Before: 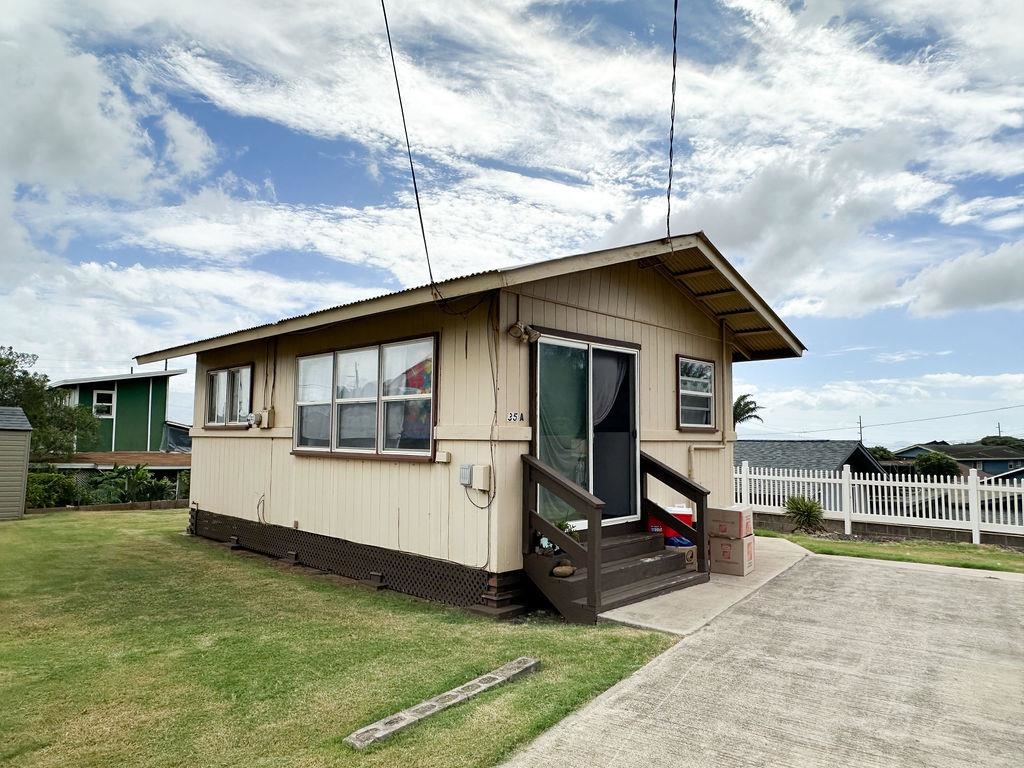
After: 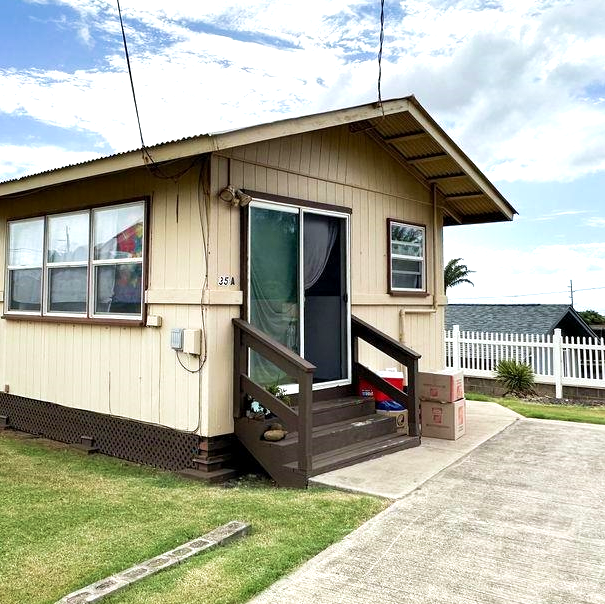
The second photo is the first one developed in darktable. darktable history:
velvia: on, module defaults
crop and rotate: left 28.256%, top 17.734%, right 12.656%, bottom 3.573%
exposure: black level correction 0.001, exposure 0.5 EV, compensate exposure bias true, compensate highlight preservation false
white balance: red 0.988, blue 1.017
